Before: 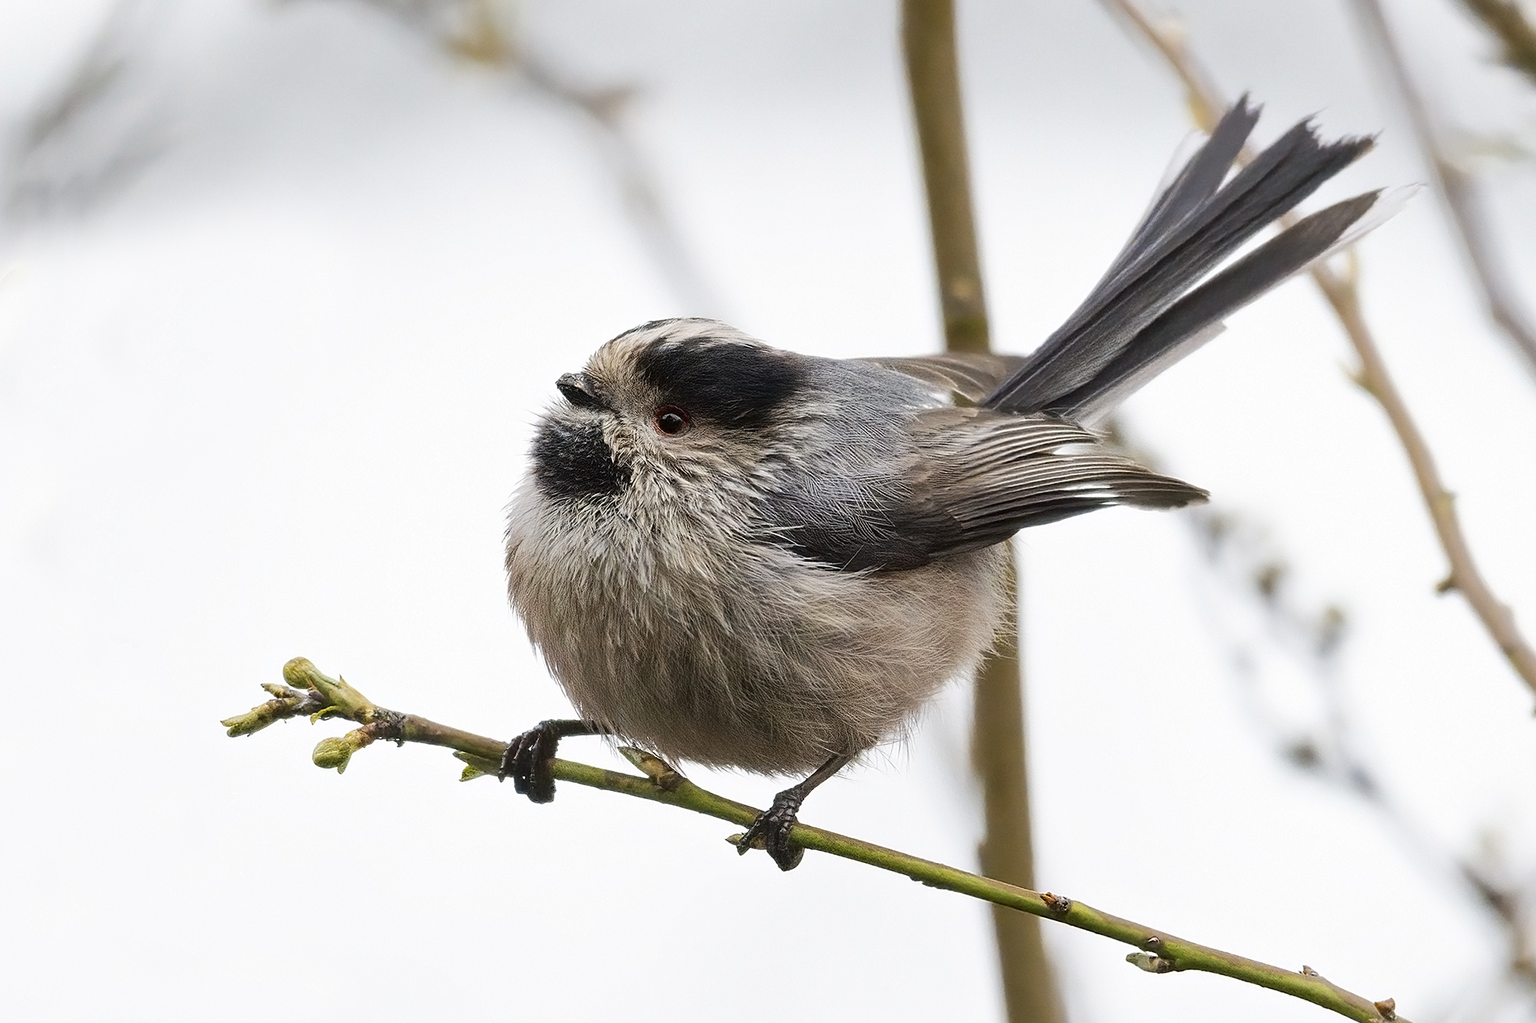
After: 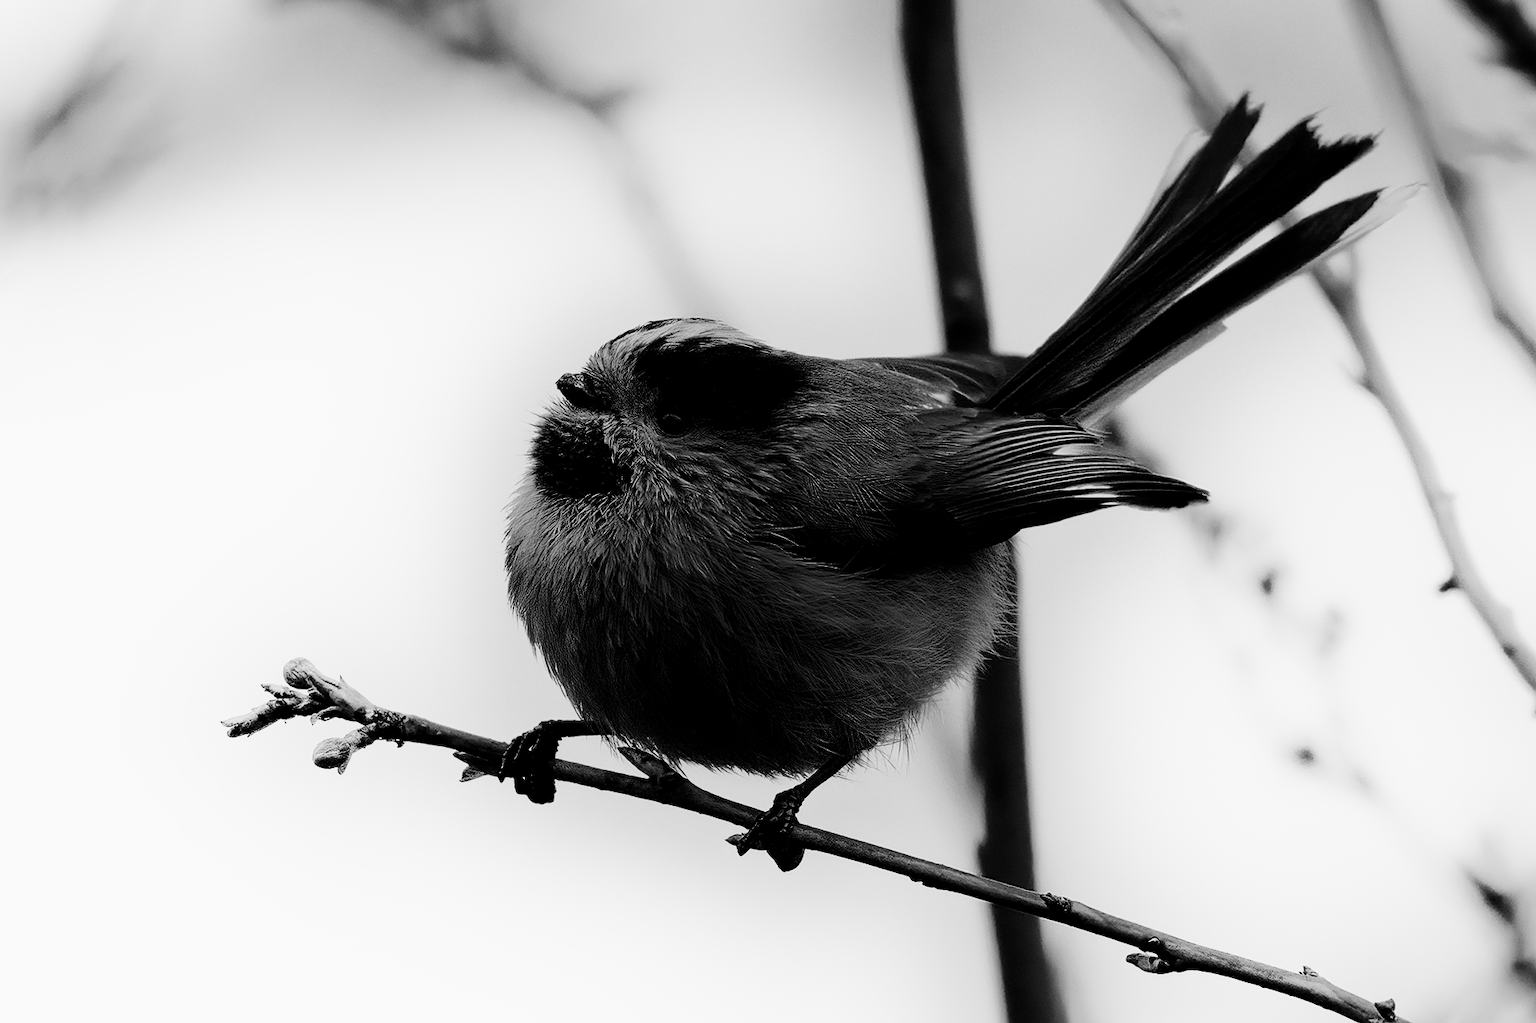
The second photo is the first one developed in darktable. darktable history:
color balance rgb: shadows lift › luminance -21.66%, shadows lift › chroma 8.98%, shadows lift › hue 283.37°, power › chroma 1.55%, power › hue 25.59°, highlights gain › luminance 6.08%, highlights gain › chroma 2.55%, highlights gain › hue 90°, global offset › luminance -0.87%, perceptual saturation grading › global saturation 27.49%, perceptual saturation grading › highlights -28.39%, perceptual saturation grading › mid-tones 15.22%, perceptual saturation grading › shadows 33.98%, perceptual brilliance grading › highlights 10%, perceptual brilliance grading › mid-tones 5%
contrast brightness saturation: contrast 0.02, brightness -1, saturation -1
exposure: black level correction 0.001, compensate highlight preservation false
filmic rgb: black relative exposure -5 EV, hardness 2.88, contrast 1.3, highlights saturation mix -30%
shadows and highlights: shadows -90, highlights 90, soften with gaussian
